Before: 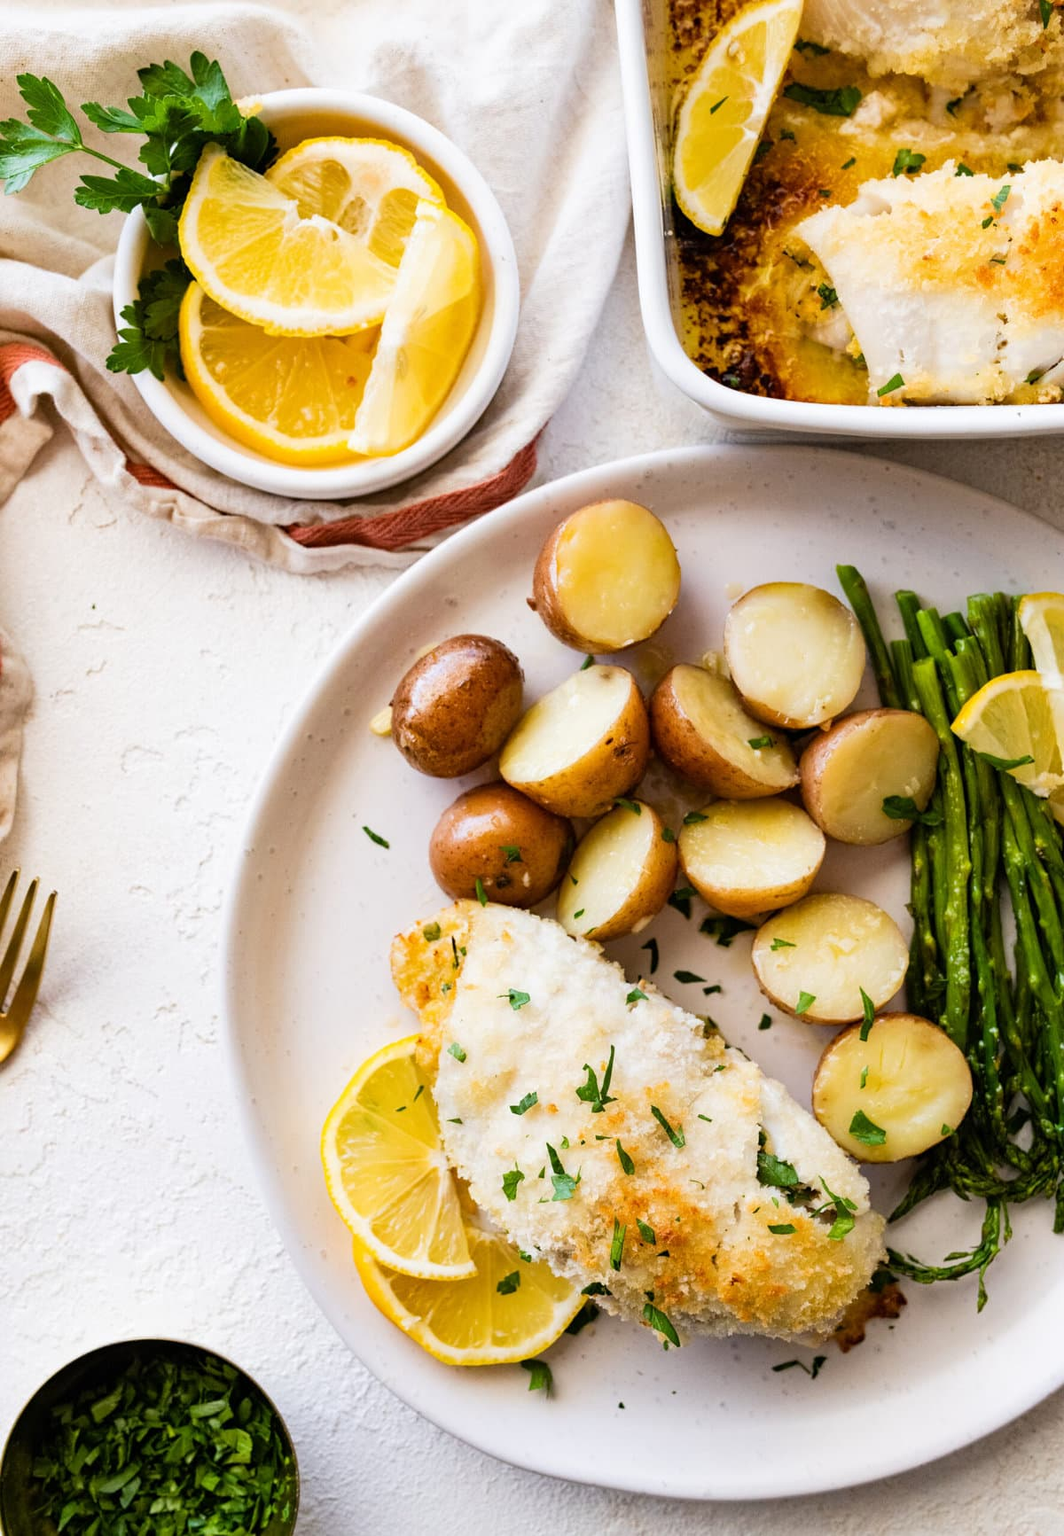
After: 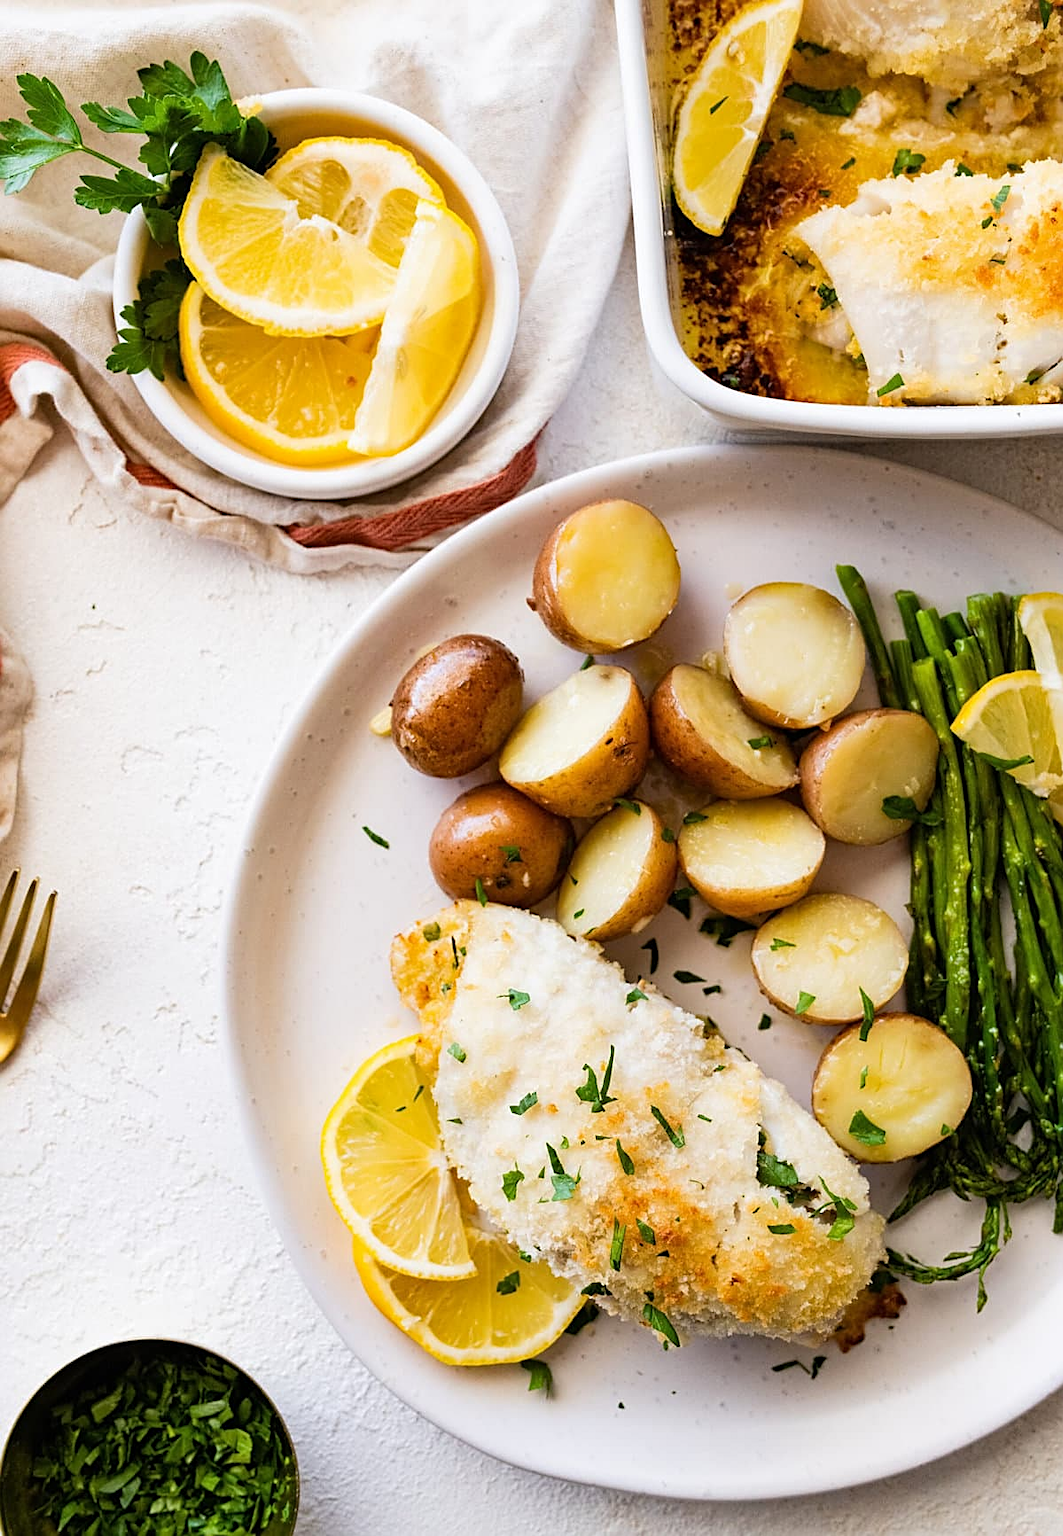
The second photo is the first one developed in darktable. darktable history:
sharpen: on, module defaults
haze removal: strength 0.02, distance 0.25, compatibility mode true, adaptive false
